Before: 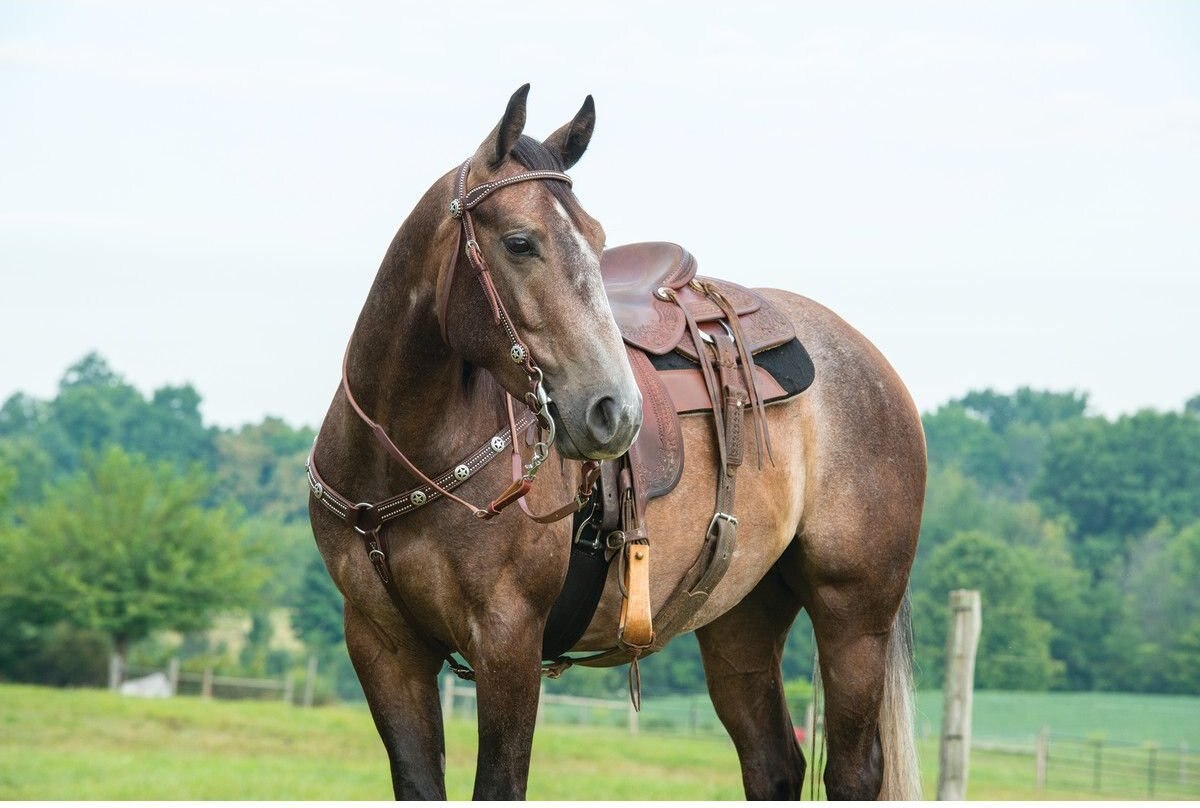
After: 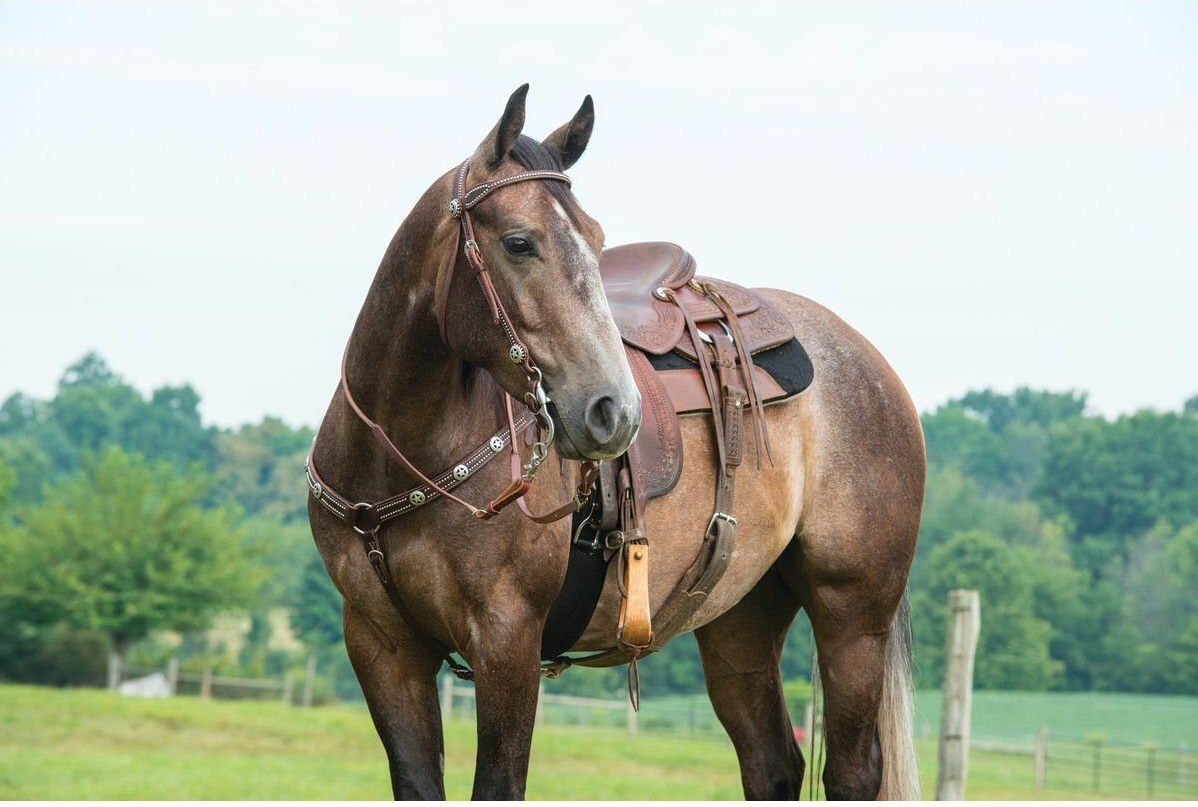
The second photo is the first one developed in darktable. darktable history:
exposure: compensate exposure bias true, compensate highlight preservation false
crop and rotate: left 0.096%, bottom 0.006%
